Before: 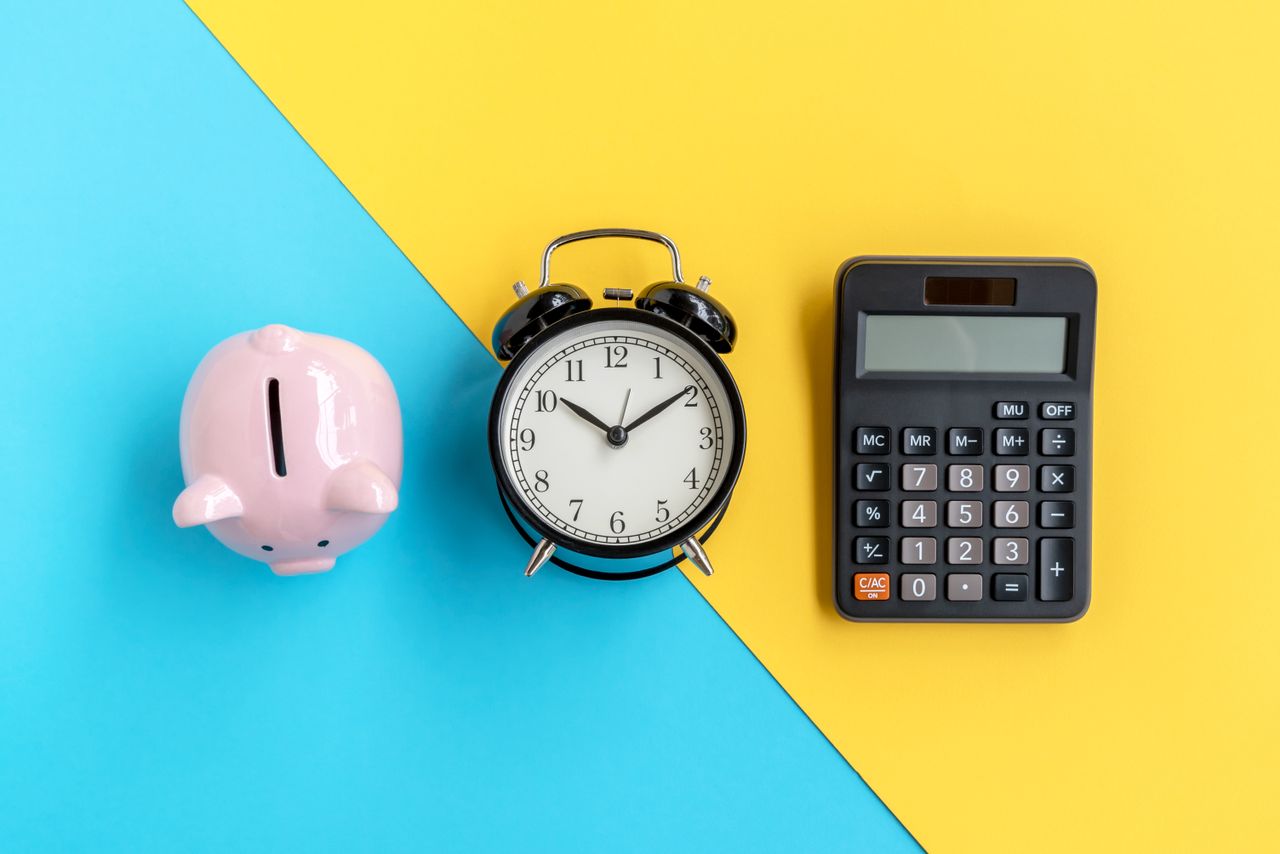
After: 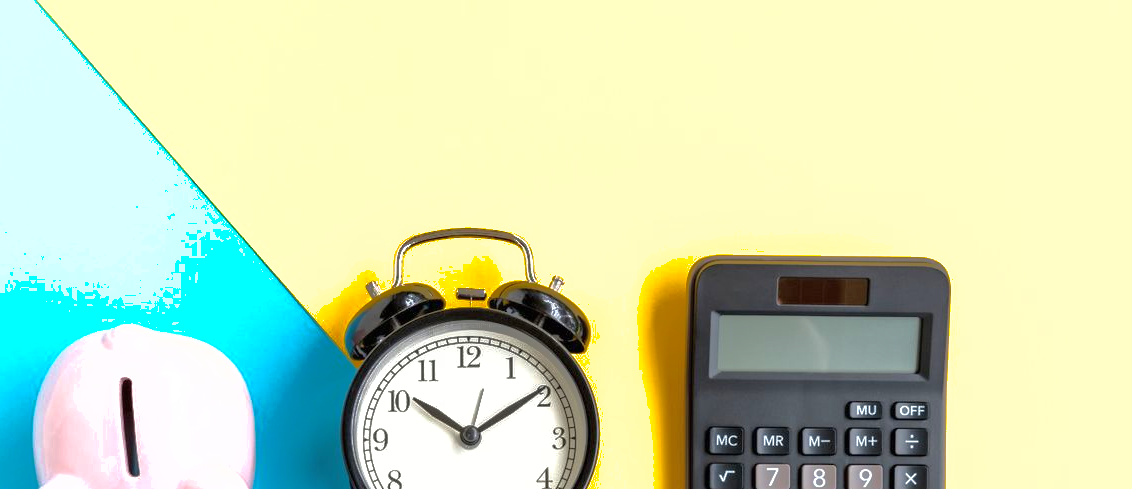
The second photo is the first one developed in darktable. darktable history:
exposure: black level correction 0, exposure 0.7 EV, compensate highlight preservation false
tone equalizer: smoothing diameter 24.97%, edges refinement/feathering 13.74, preserve details guided filter
shadows and highlights: shadows 40.08, highlights -59.68
crop and rotate: left 11.542%, bottom 42.657%
